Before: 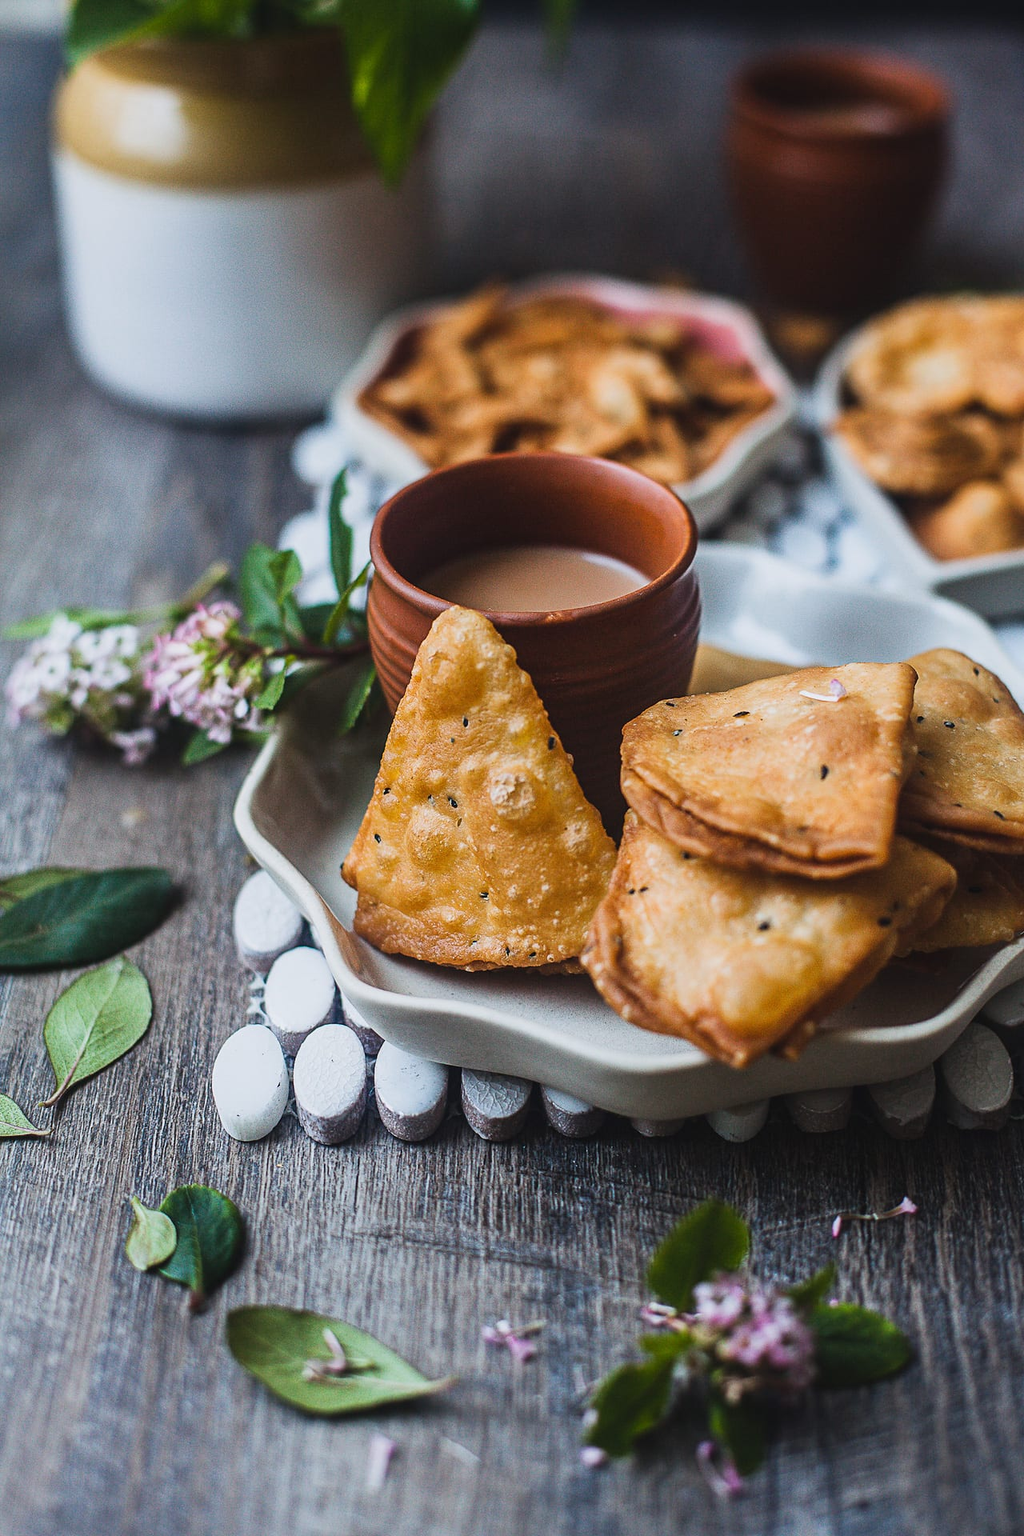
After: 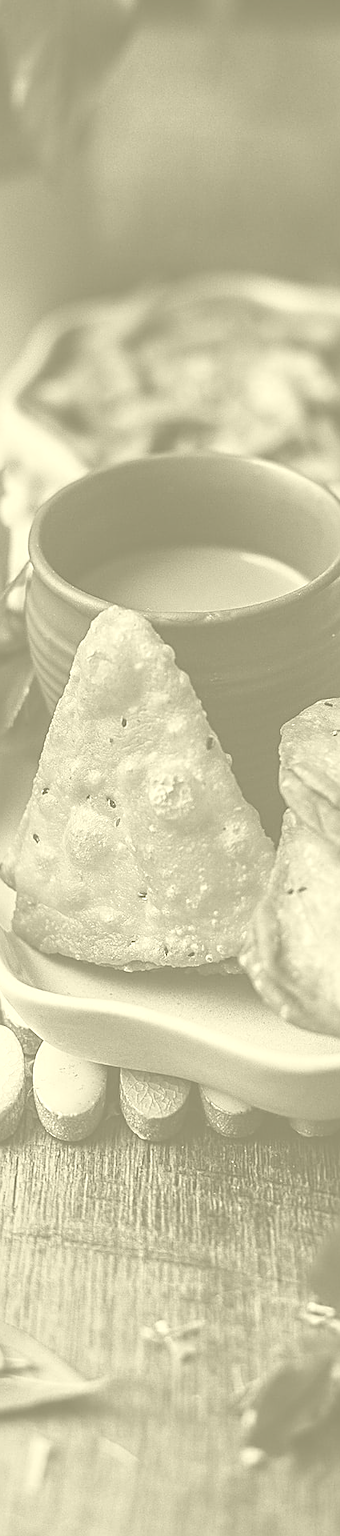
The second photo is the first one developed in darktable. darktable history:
sharpen: on, module defaults
crop: left 33.36%, right 33.36%
color zones: curves: ch0 [(0, 0.5) (0.125, 0.4) (0.25, 0.5) (0.375, 0.4) (0.5, 0.4) (0.625, 0.35) (0.75, 0.35) (0.875, 0.5)]; ch1 [(0, 0.35) (0.125, 0.45) (0.25, 0.35) (0.375, 0.35) (0.5, 0.35) (0.625, 0.35) (0.75, 0.45) (0.875, 0.35)]; ch2 [(0, 0.6) (0.125, 0.5) (0.25, 0.5) (0.375, 0.6) (0.5, 0.6) (0.625, 0.5) (0.75, 0.5) (0.875, 0.5)]
colorize: hue 43.2°, saturation 40%, version 1
shadows and highlights: radius 171.16, shadows 27, white point adjustment 3.13, highlights -67.95, soften with gaussian
